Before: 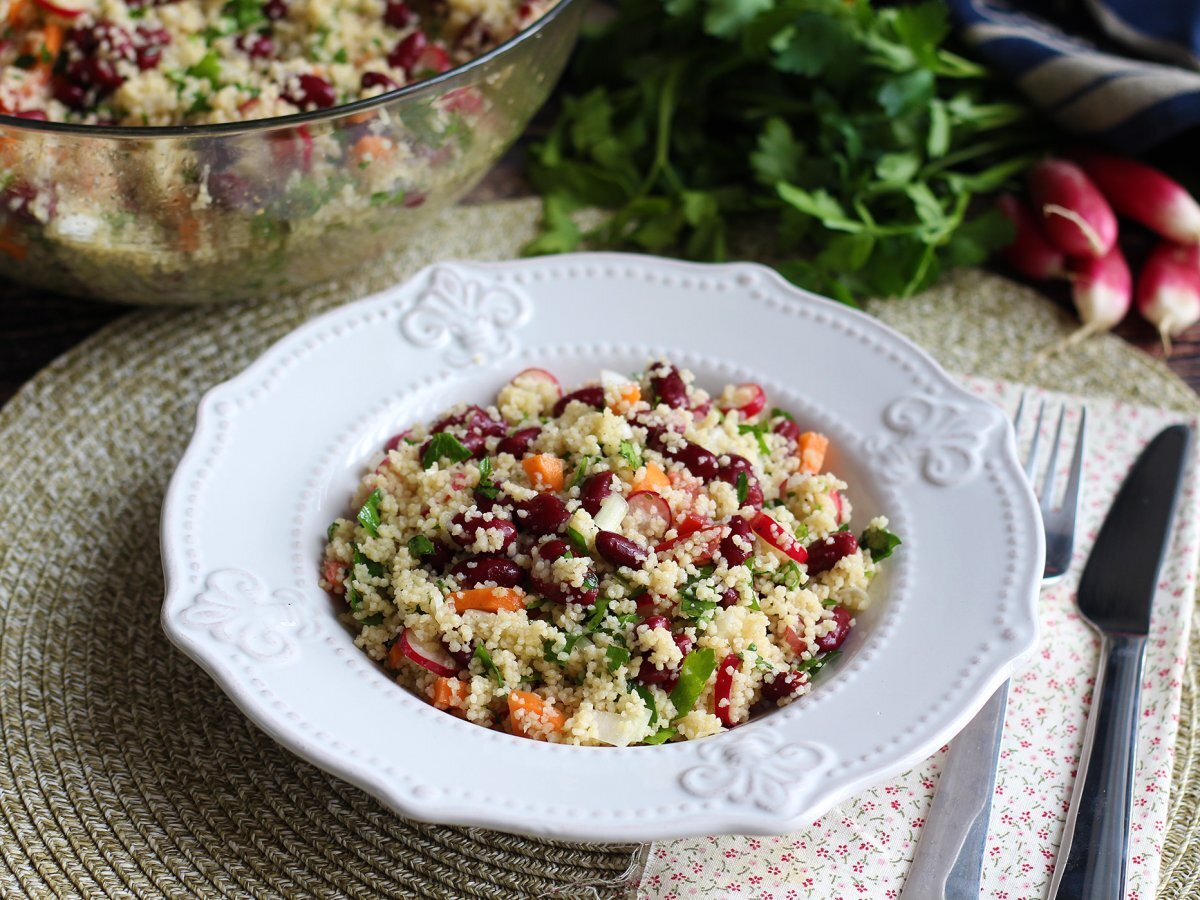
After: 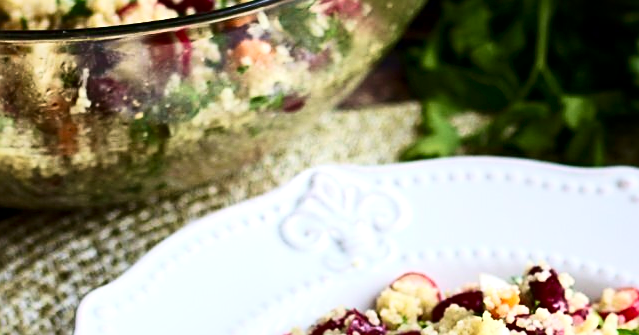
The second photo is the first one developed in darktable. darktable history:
crop: left 10.101%, top 10.715%, right 36.631%, bottom 52.043%
sharpen: on, module defaults
local contrast: mode bilateral grid, contrast 21, coarseness 51, detail 162%, midtone range 0.2
tone equalizer: mask exposure compensation -0.497 EV
contrast brightness saturation: contrast 0.406, brightness 0.109, saturation 0.211
velvia: strength 26.53%
color correction: highlights a* 0.054, highlights b* -0.459
